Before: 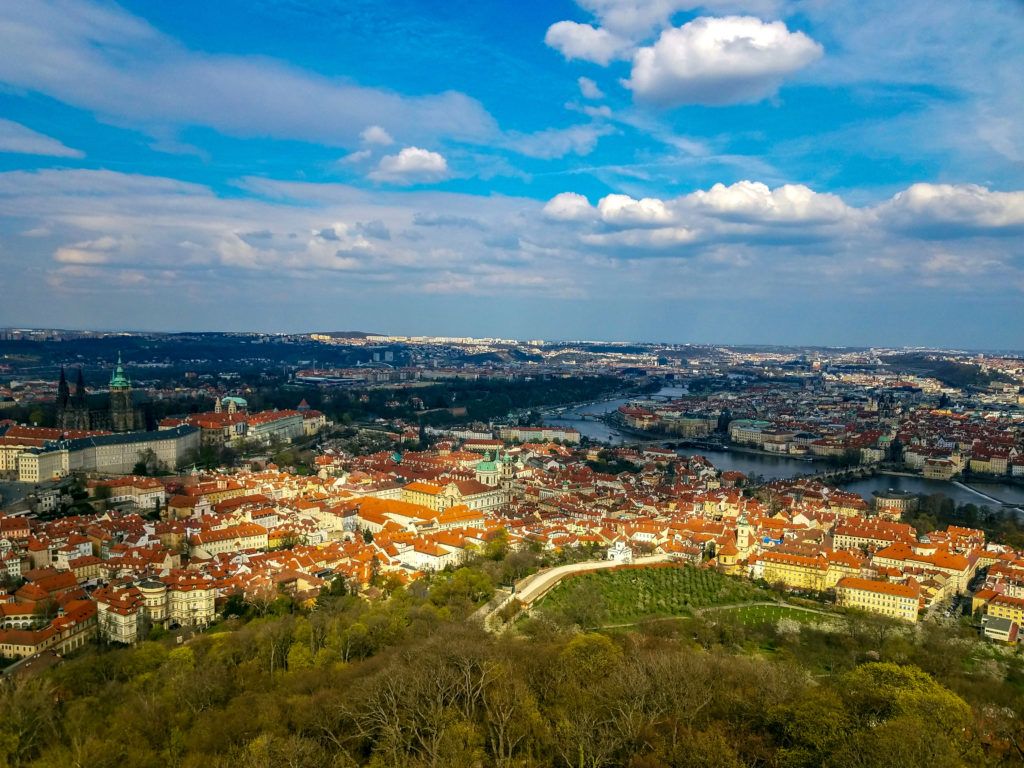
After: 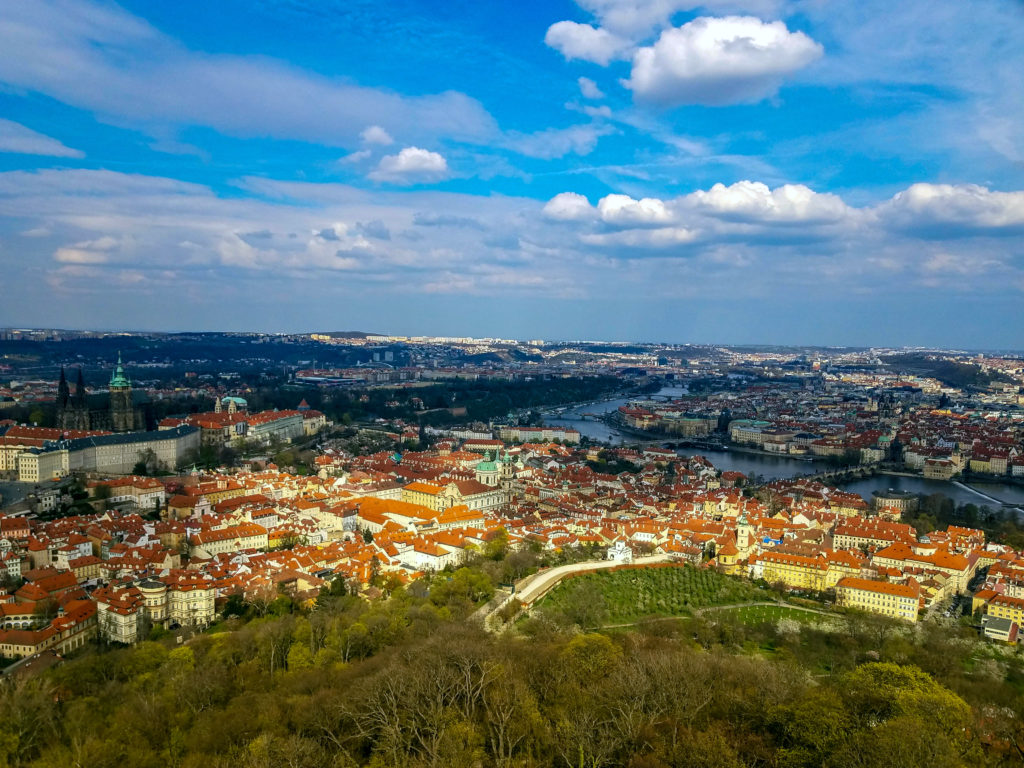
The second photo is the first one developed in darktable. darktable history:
white balance: red 0.967, blue 1.049
tone equalizer: on, module defaults
